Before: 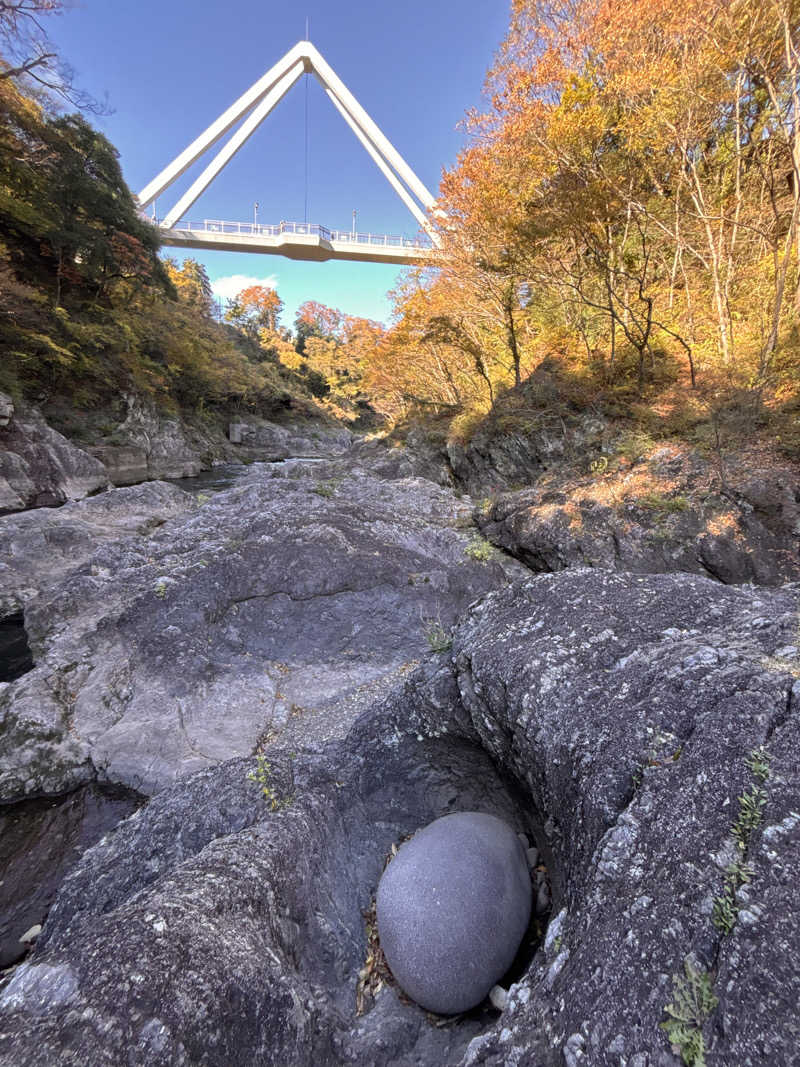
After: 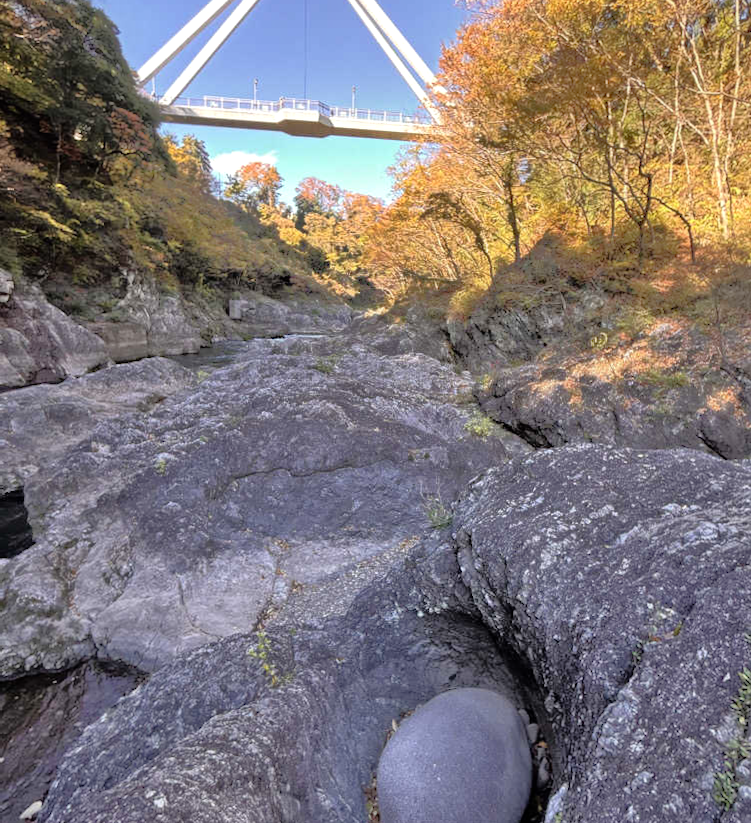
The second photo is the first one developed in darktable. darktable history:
crop and rotate: angle 0.089°, top 11.593%, right 5.814%, bottom 11.084%
tone equalizer: -8 EV -0.529 EV, -7 EV -0.329 EV, -6 EV -0.113 EV, -5 EV 0.428 EV, -4 EV 0.971 EV, -3 EV 0.803 EV, -2 EV -0.014 EV, -1 EV 0.124 EV, +0 EV -0.019 EV, mask exposure compensation -0.509 EV
